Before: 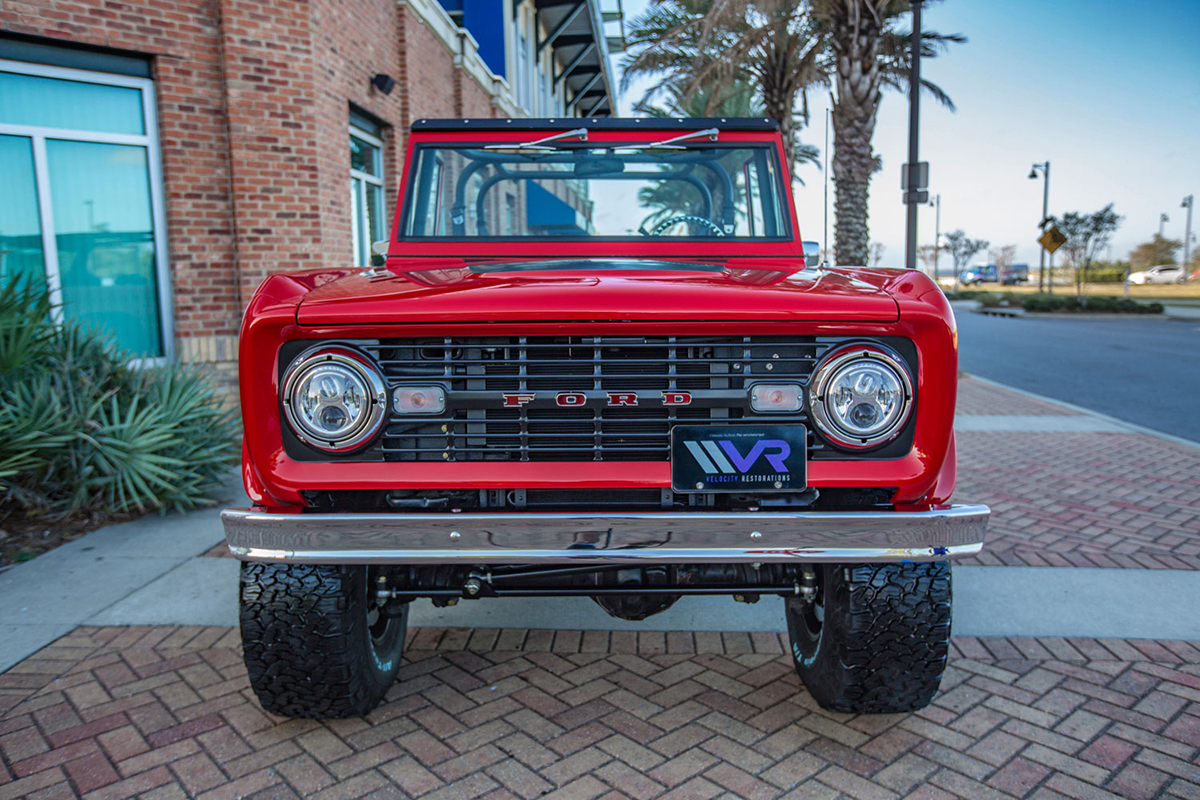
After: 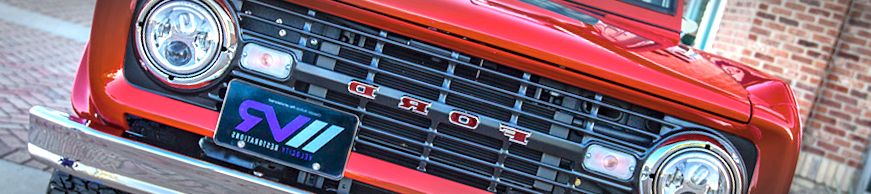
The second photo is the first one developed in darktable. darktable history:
contrast brightness saturation: contrast 0.1, saturation -0.36
exposure: black level correction 0, exposure 1.3 EV, compensate exposure bias true, compensate highlight preservation false
vignetting: automatic ratio true
tone equalizer: -8 EV -1.84 EV, -7 EV -1.16 EV, -6 EV -1.62 EV, smoothing diameter 25%, edges refinement/feathering 10, preserve details guided filter
crop and rotate: angle 16.12°, top 30.835%, bottom 35.653%
color balance rgb: linear chroma grading › global chroma 25%, perceptual saturation grading › global saturation 50%
